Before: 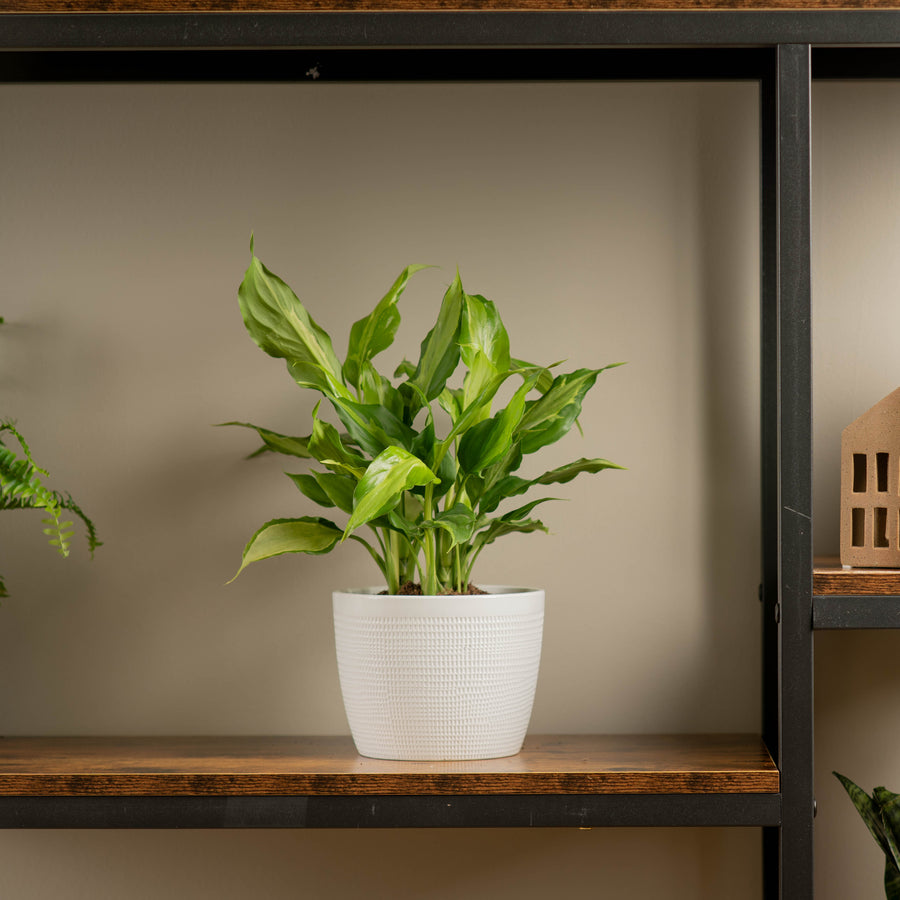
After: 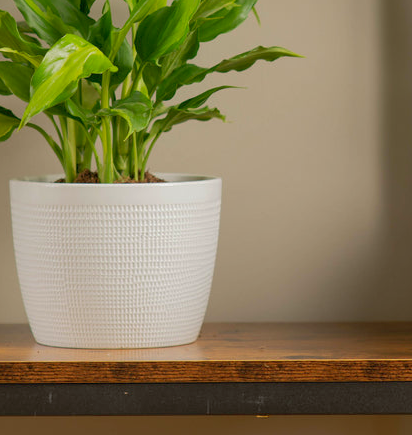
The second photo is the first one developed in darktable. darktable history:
contrast brightness saturation: saturation 0.13
crop: left 35.976%, top 45.819%, right 18.162%, bottom 5.807%
shadows and highlights: on, module defaults
